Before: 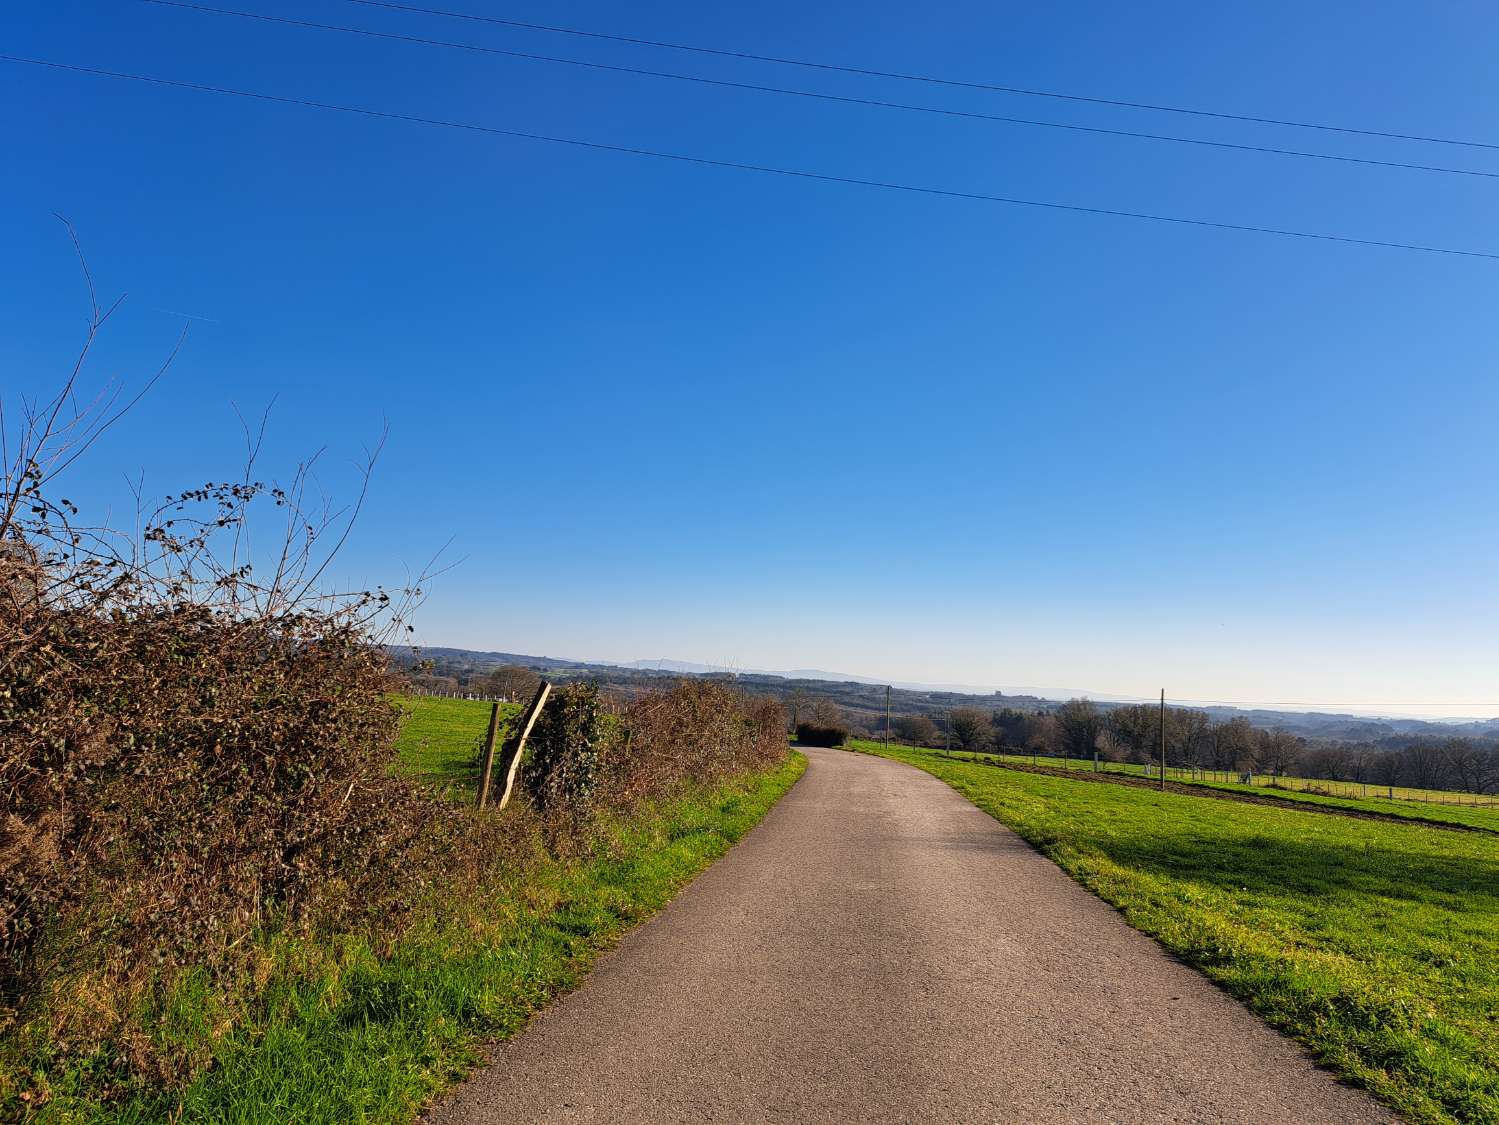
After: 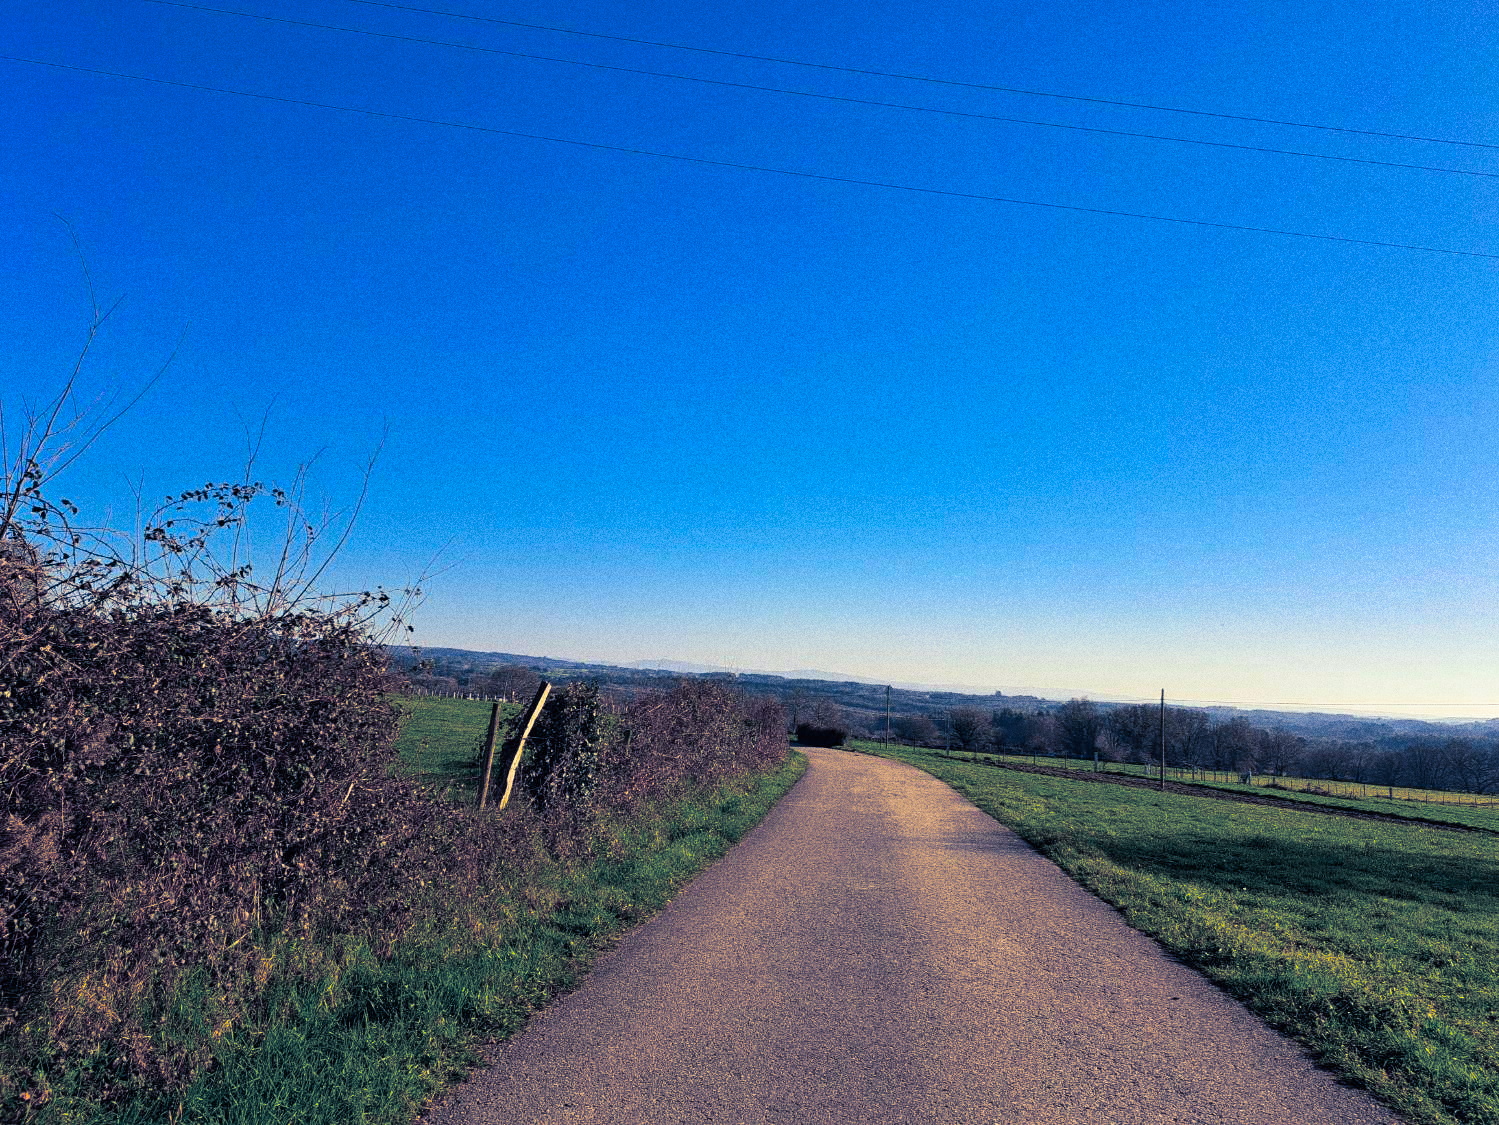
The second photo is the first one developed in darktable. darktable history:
grain: coarseness 9.61 ISO, strength 35.62%
color balance rgb: linear chroma grading › global chroma 15%, perceptual saturation grading › global saturation 30%
split-toning: shadows › hue 226.8°, shadows › saturation 0.84
color correction: highlights a* -0.95, highlights b* 4.5, shadows a* 3.55
